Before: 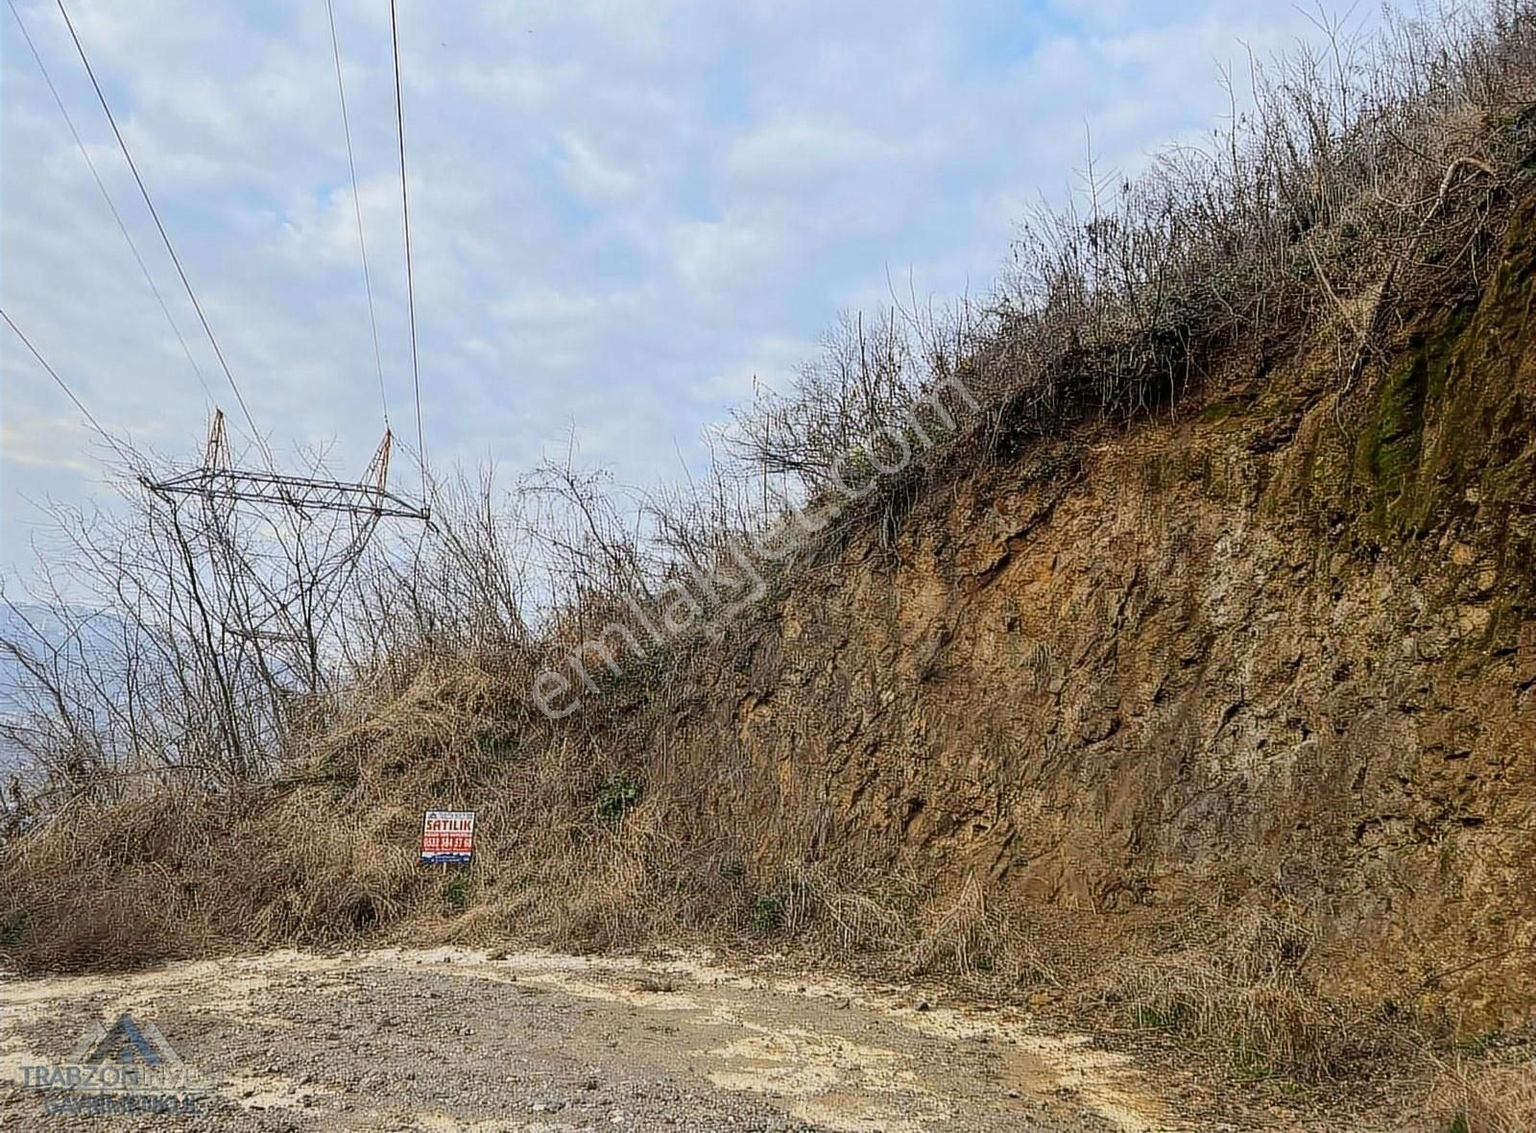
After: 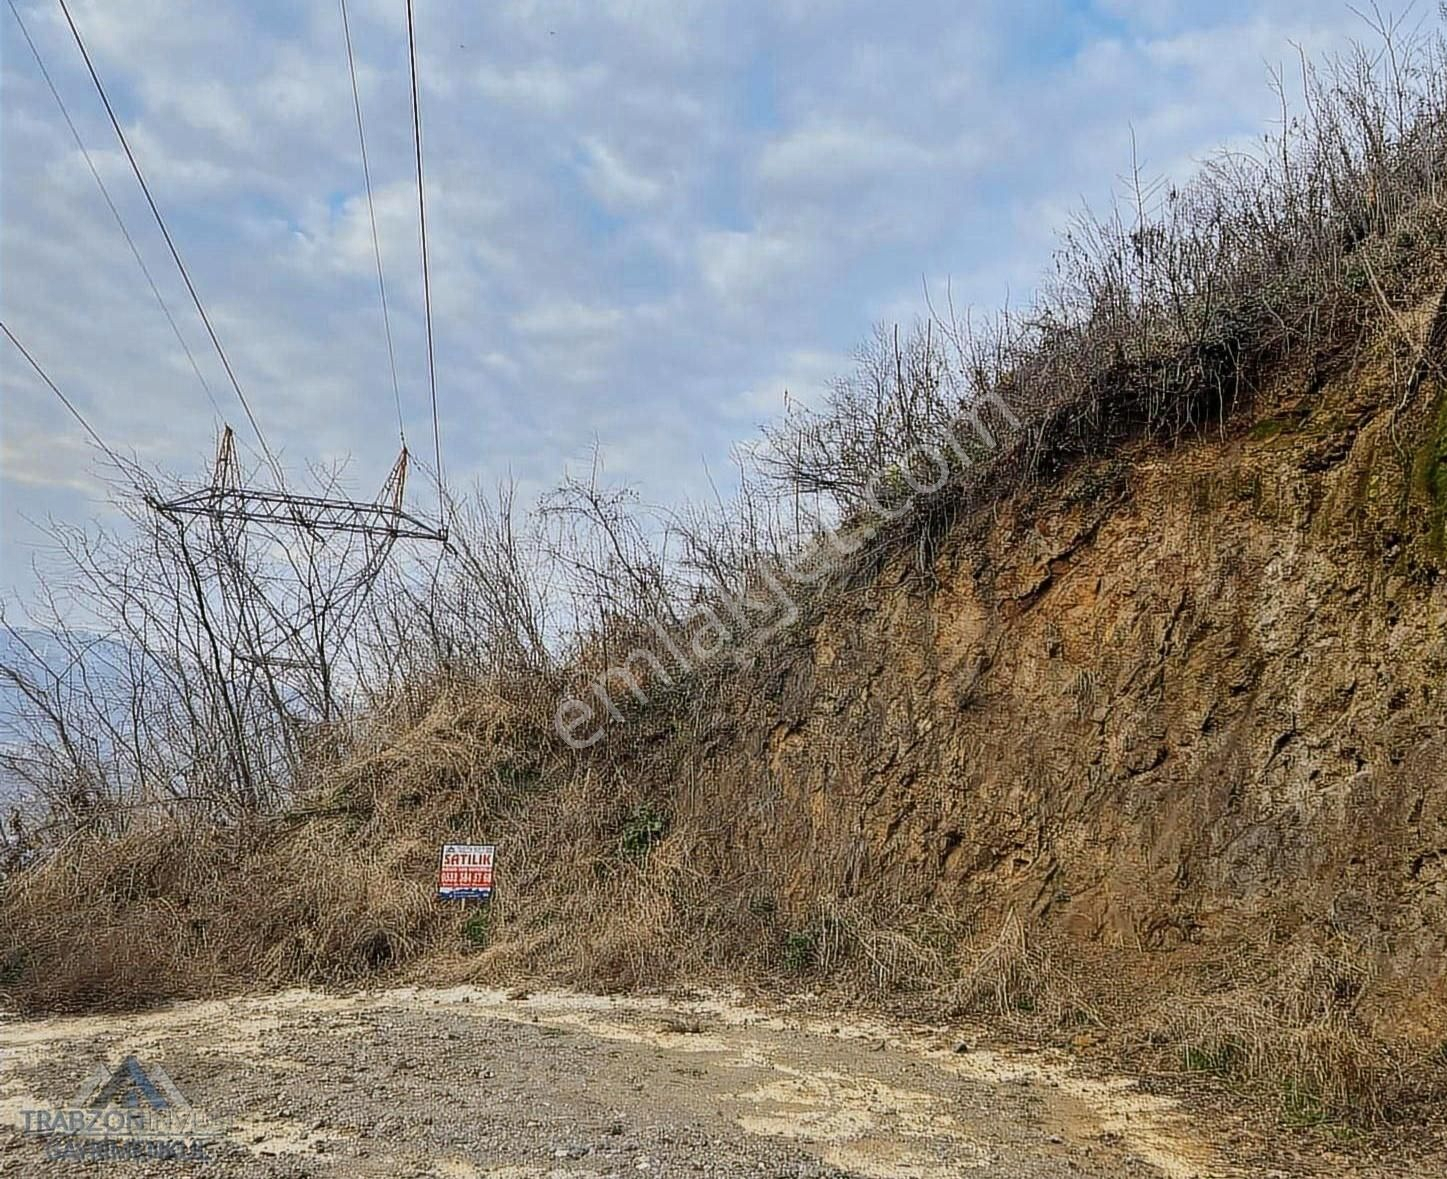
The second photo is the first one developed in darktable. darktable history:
shadows and highlights: shadows 43.71, white point adjustment -1.46, soften with gaussian
crop: right 9.509%, bottom 0.031%
